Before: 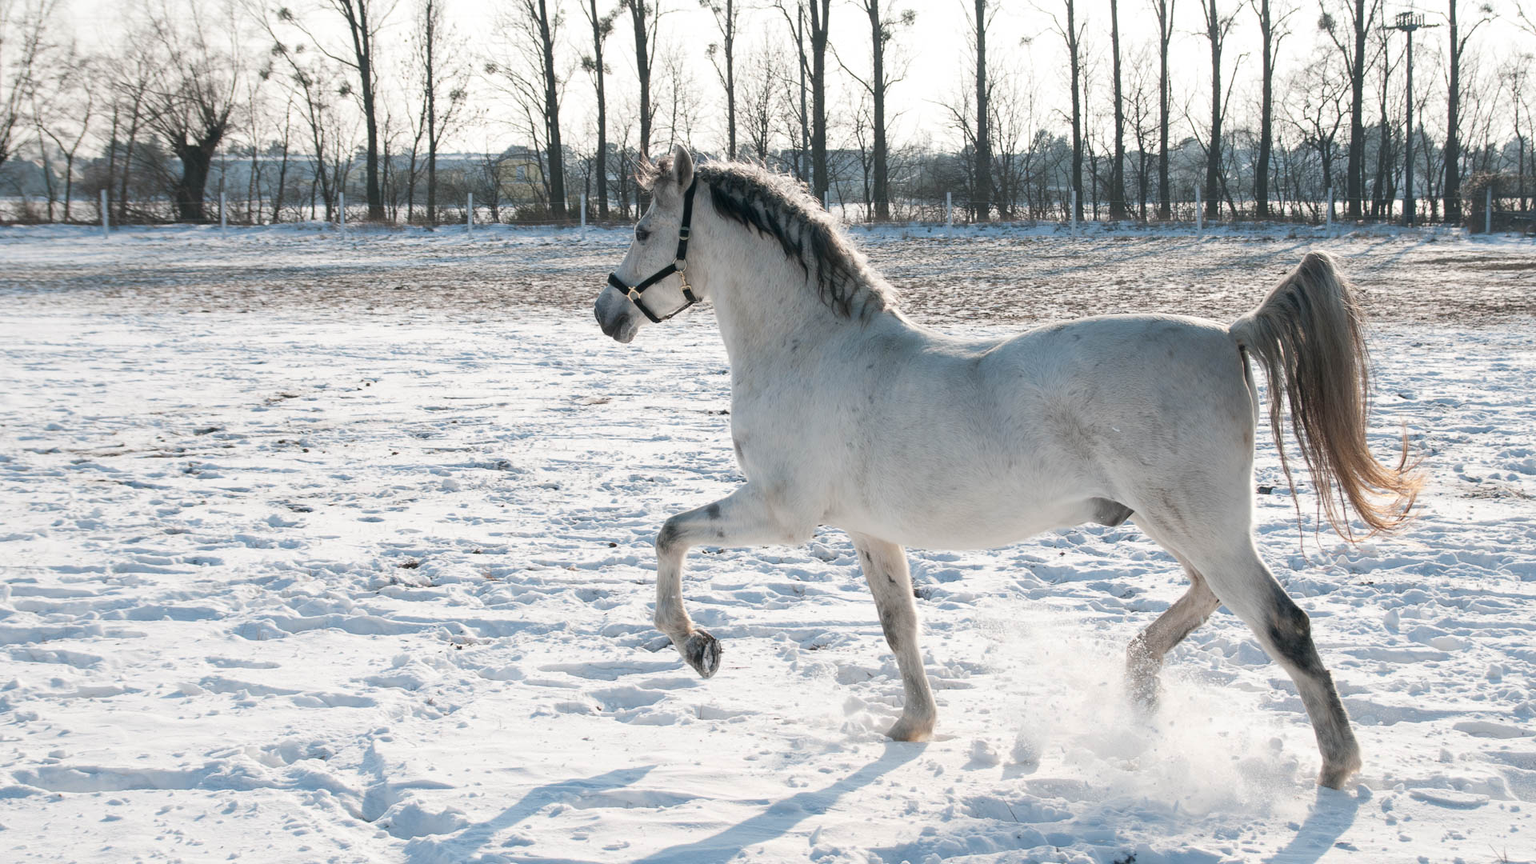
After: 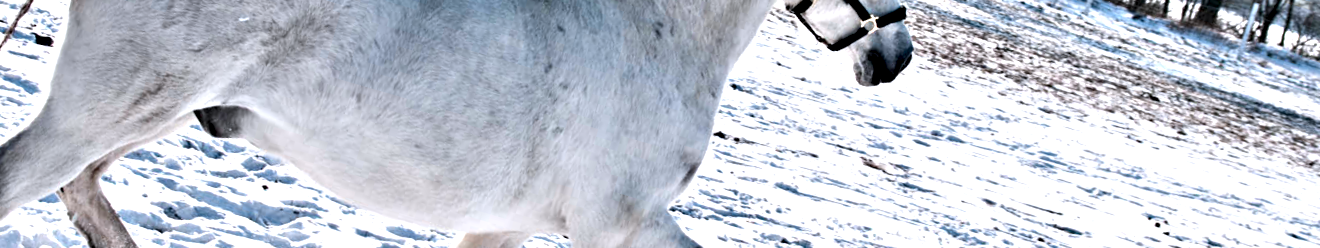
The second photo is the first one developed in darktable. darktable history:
contrast equalizer: octaves 7, y [[0.48, 0.654, 0.731, 0.706, 0.772, 0.382], [0.55 ×6], [0 ×6], [0 ×6], [0 ×6]]
color calibration: illuminant as shot in camera, x 0.358, y 0.373, temperature 4628.91 K
crop and rotate: angle 16.12°, top 30.835%, bottom 35.653%
exposure: exposure 0.574 EV, compensate highlight preservation false
